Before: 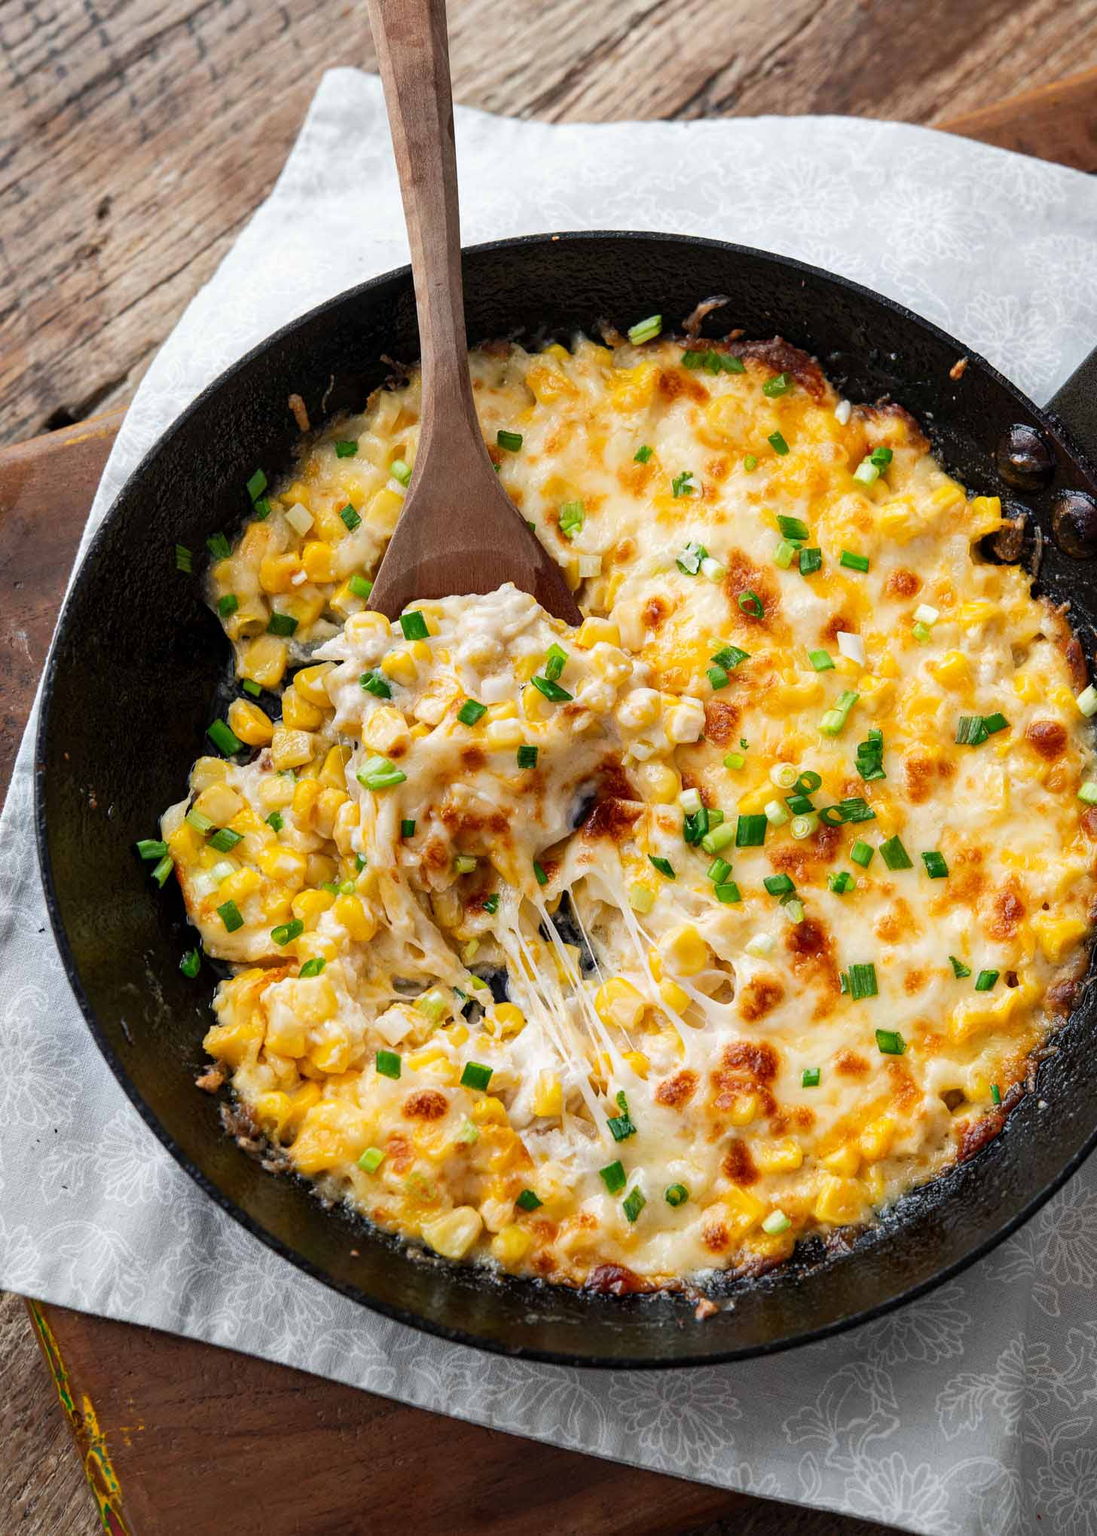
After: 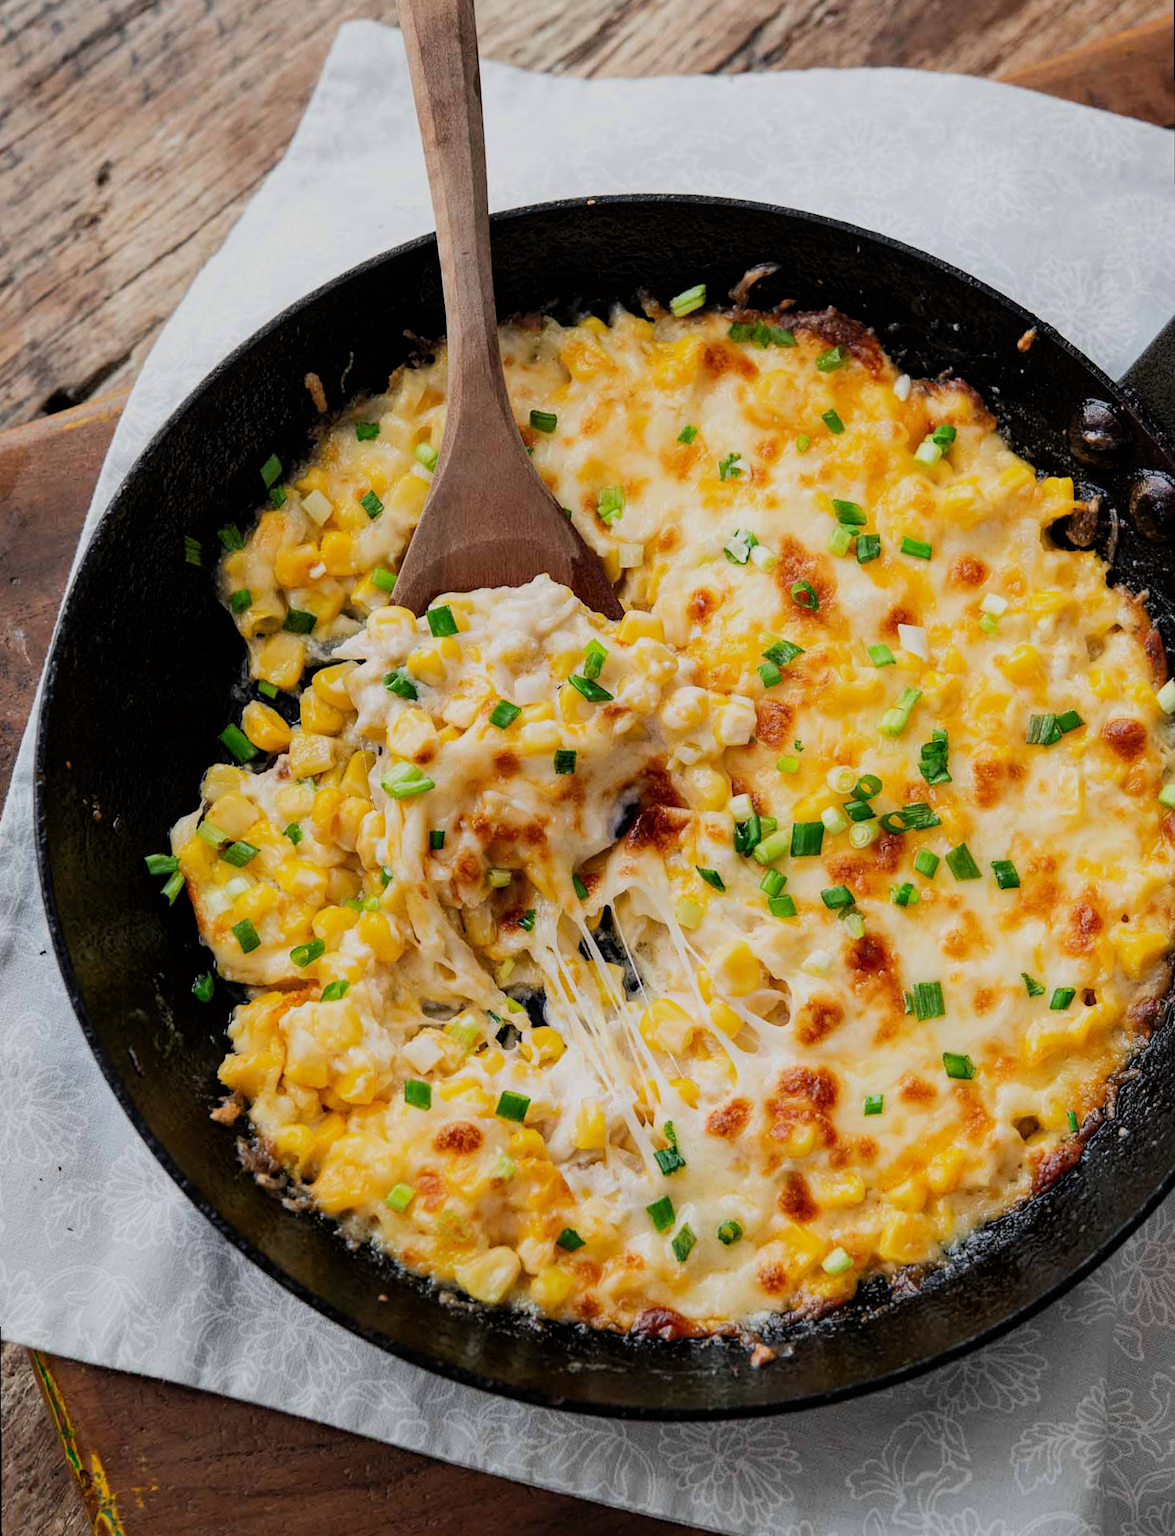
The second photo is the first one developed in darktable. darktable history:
crop and rotate: top 2.479%, bottom 3.018%
rotate and perspective: rotation -0.45°, automatic cropping original format, crop left 0.008, crop right 0.992, crop top 0.012, crop bottom 0.988
filmic rgb: black relative exposure -7.82 EV, white relative exposure 4.29 EV, hardness 3.86, color science v6 (2022)
